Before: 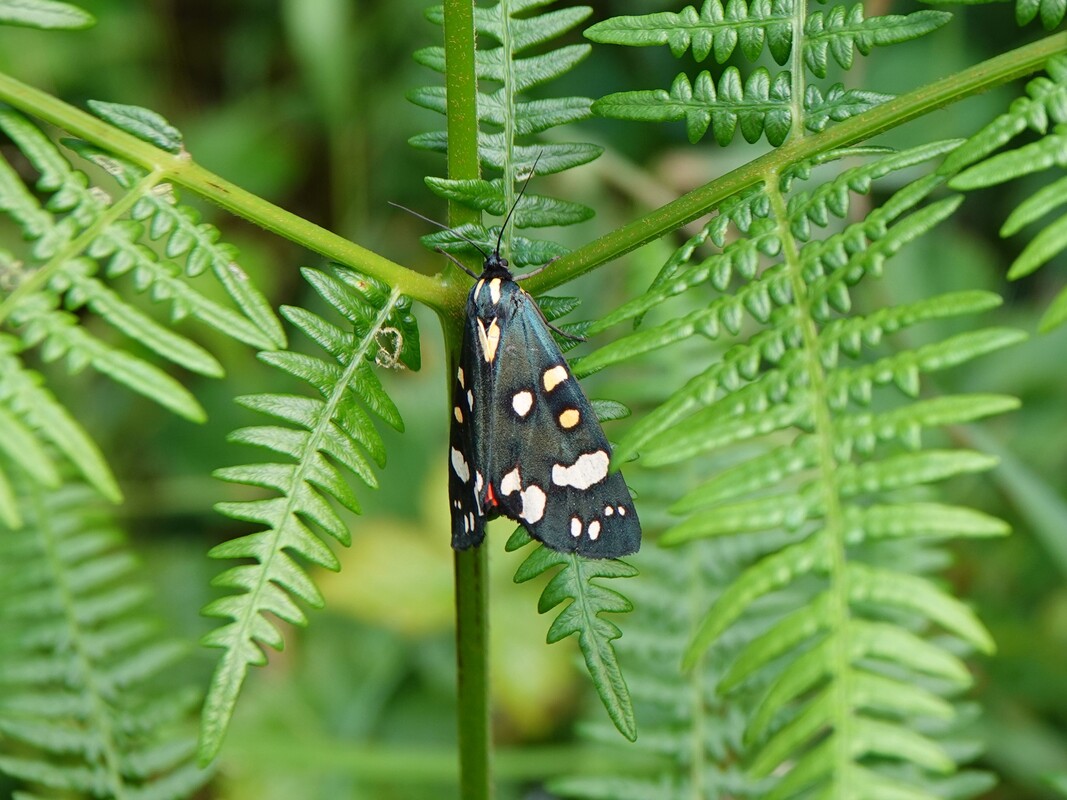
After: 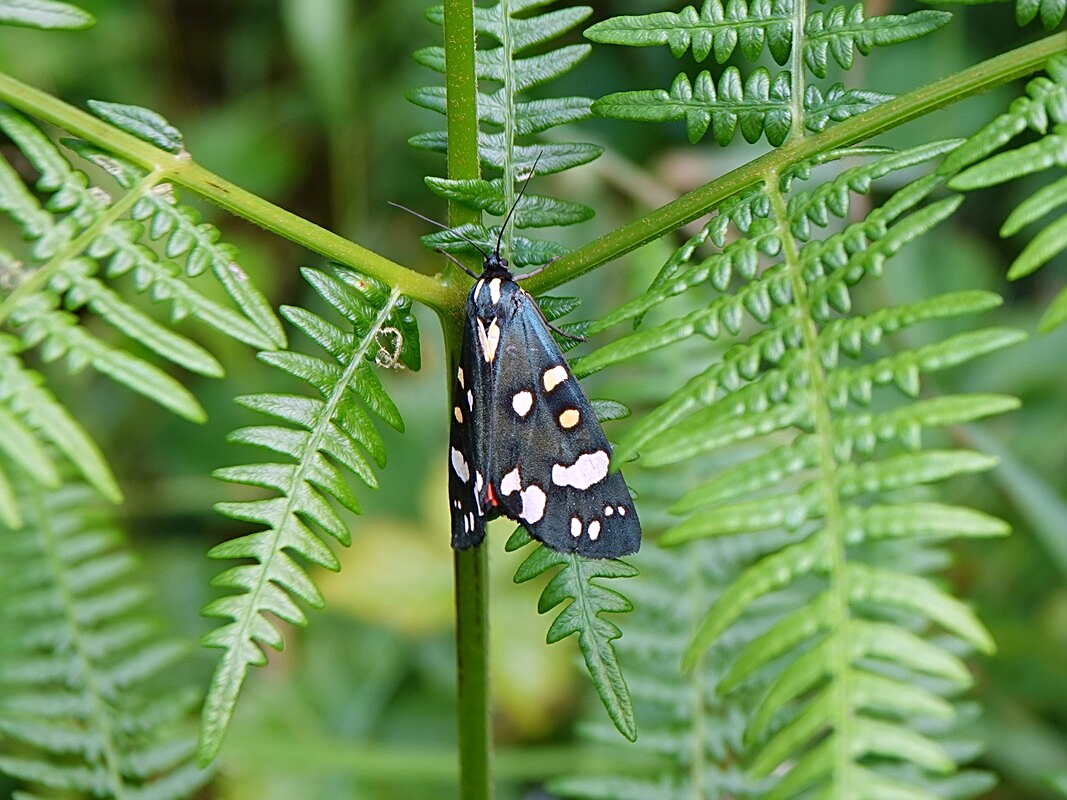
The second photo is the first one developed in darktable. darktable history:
white balance: red 1.042, blue 1.17
sharpen: on, module defaults
